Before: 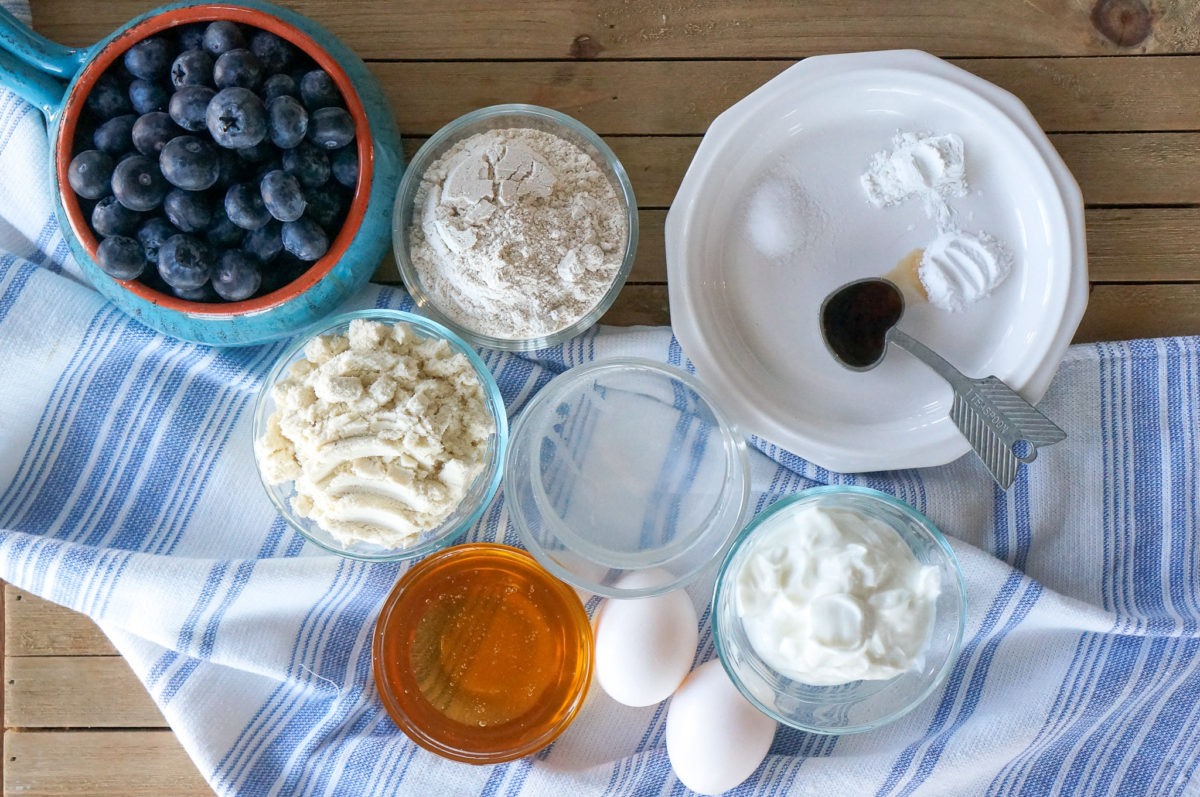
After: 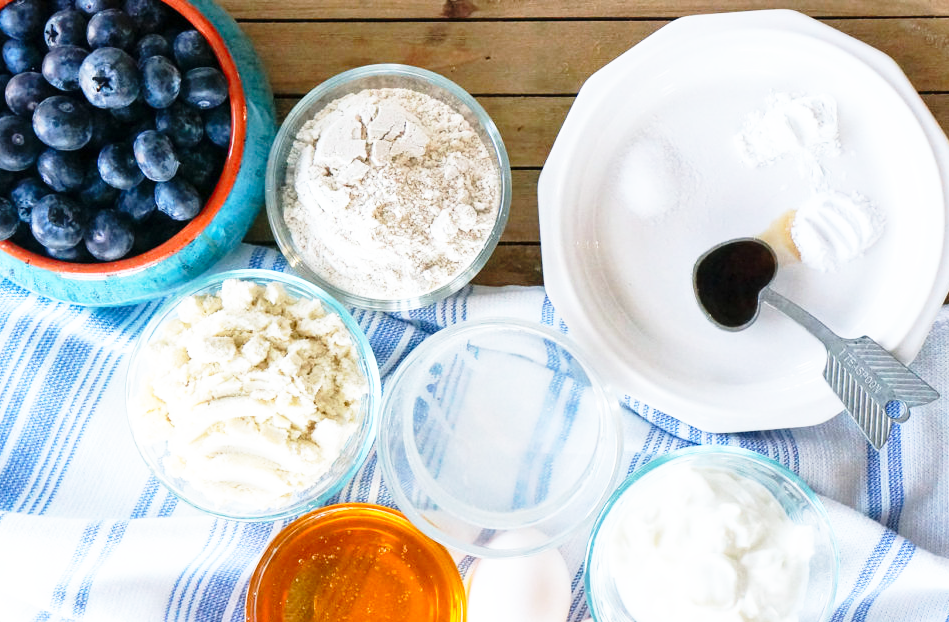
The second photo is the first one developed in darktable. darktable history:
crop and rotate: left 10.604%, top 5.127%, right 10.31%, bottom 16.797%
base curve: curves: ch0 [(0, 0) (0.026, 0.03) (0.109, 0.232) (0.351, 0.748) (0.669, 0.968) (1, 1)], preserve colors none
